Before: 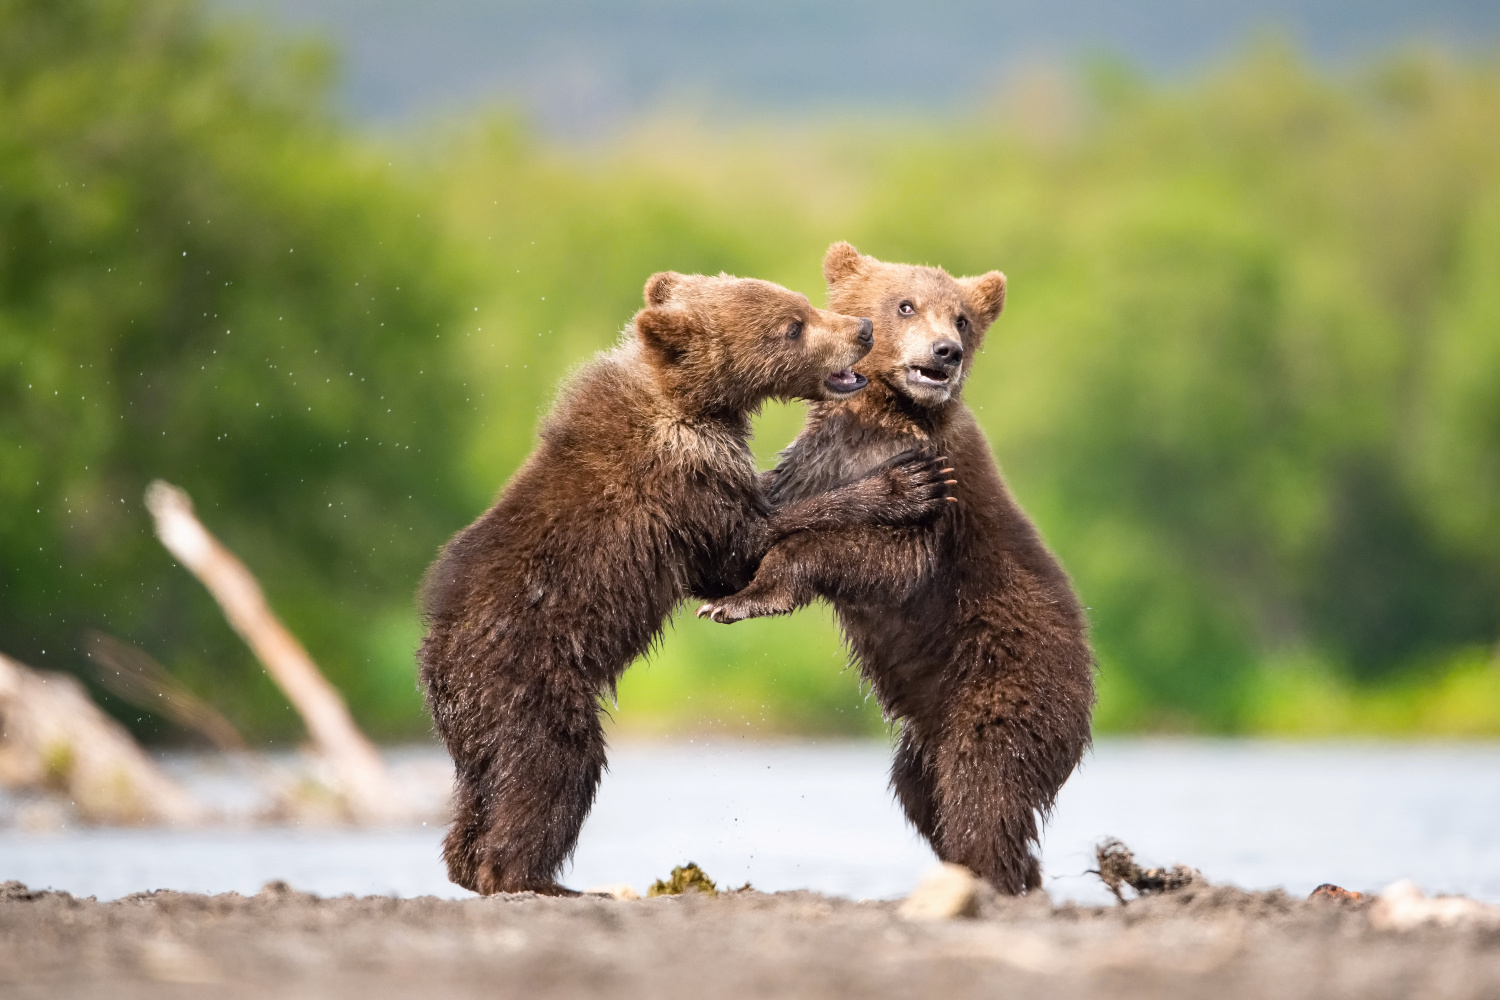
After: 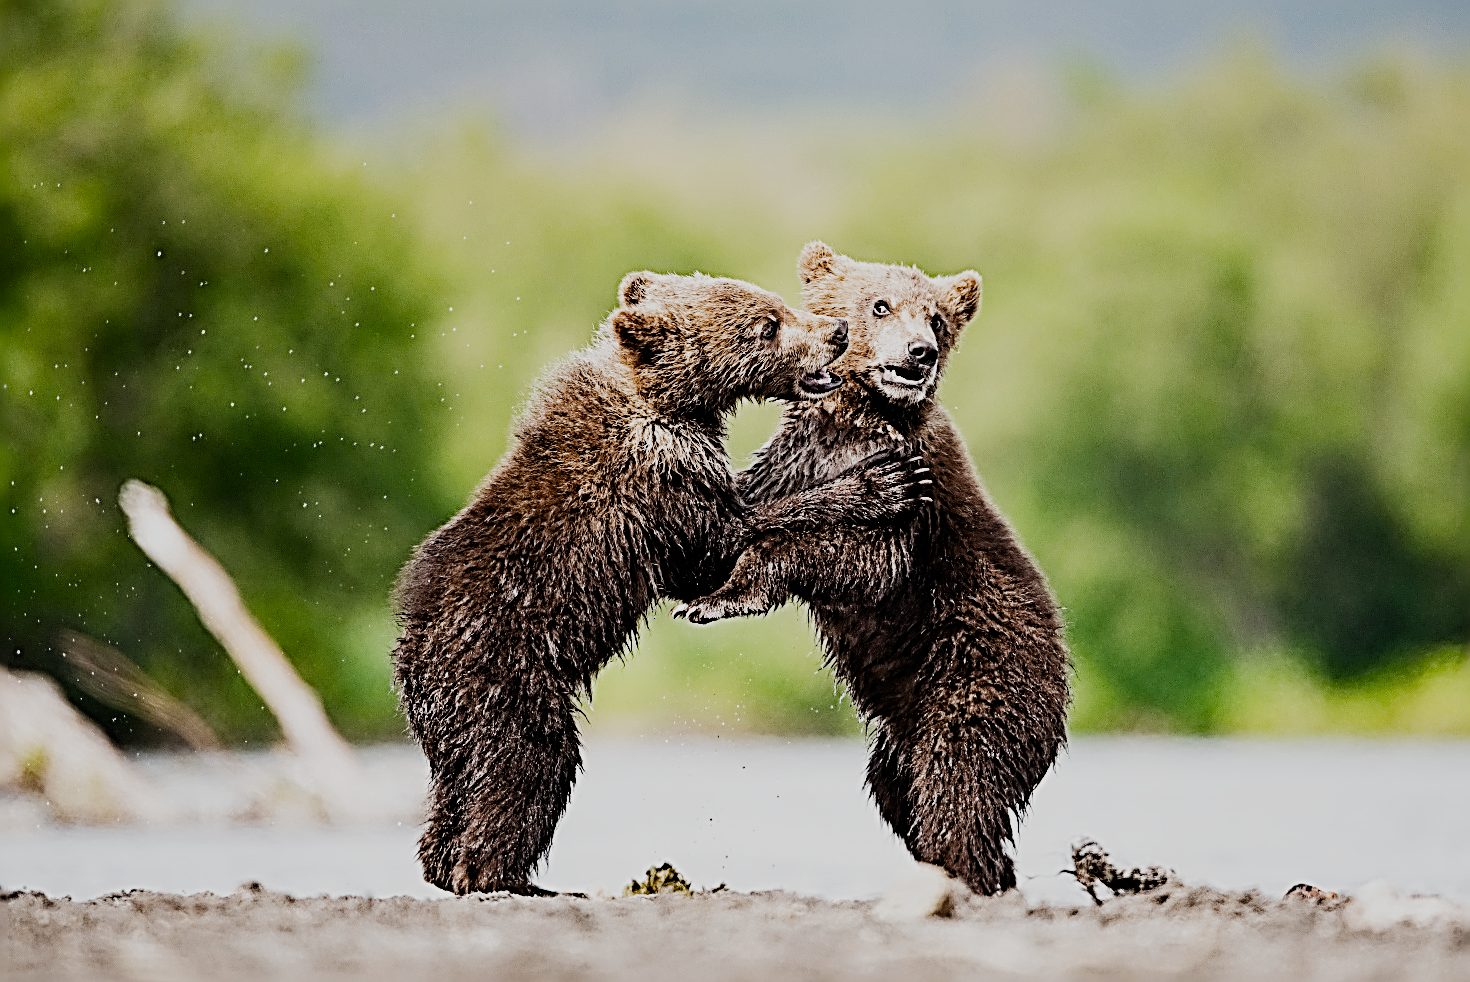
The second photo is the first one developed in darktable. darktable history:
sharpen: radius 3.161, amount 1.745
crop: left 1.696%, right 0.287%, bottom 1.738%
filmic rgb: black relative exposure -7.28 EV, white relative exposure 5.06 EV, hardness 3.2, preserve chrominance no, color science v4 (2020), type of noise poissonian
tone equalizer: -8 EV -1.04 EV, -7 EV -1.04 EV, -6 EV -0.899 EV, -5 EV -0.554 EV, -3 EV 0.562 EV, -2 EV 0.896 EV, -1 EV 1.01 EV, +0 EV 1.06 EV, edges refinement/feathering 500, mask exposure compensation -1.57 EV, preserve details no
shadows and highlights: radius 122.09, shadows 21.41, white point adjustment -9.58, highlights -12.54, soften with gaussian
